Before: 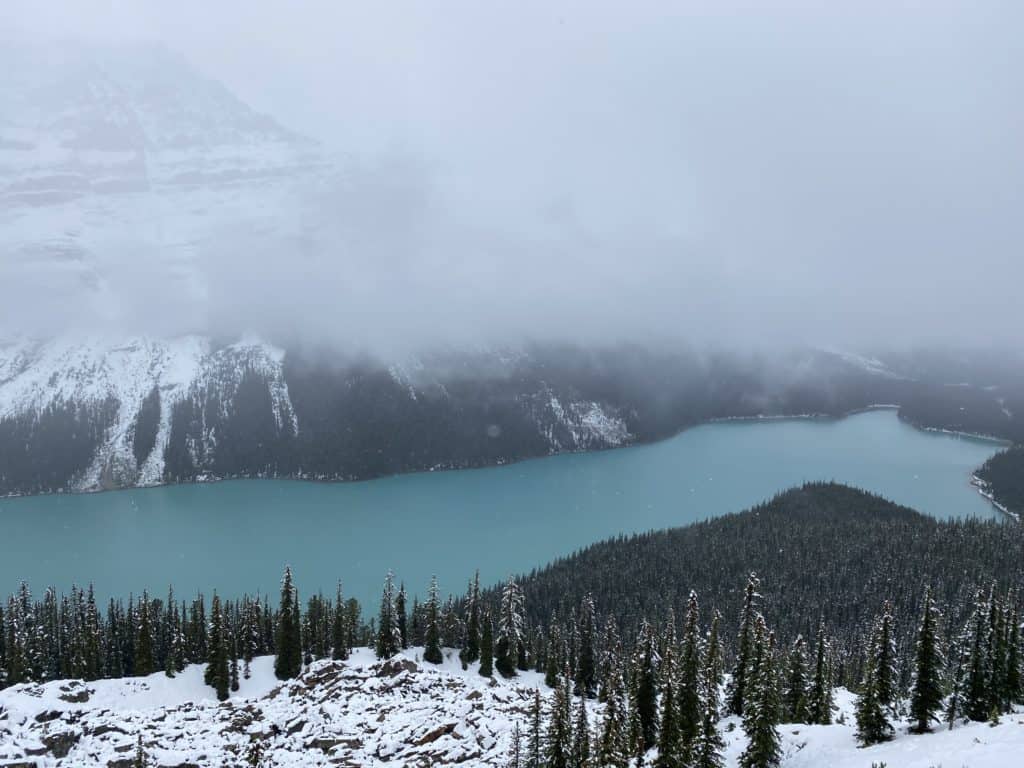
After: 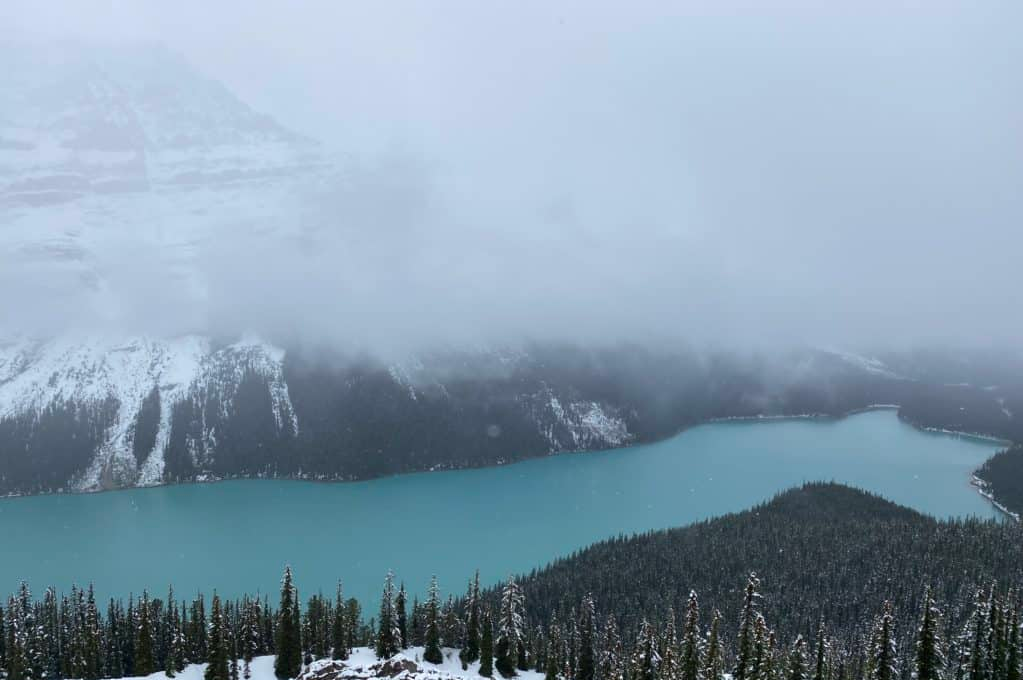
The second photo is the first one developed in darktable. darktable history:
crop and rotate: top 0%, bottom 11.379%
